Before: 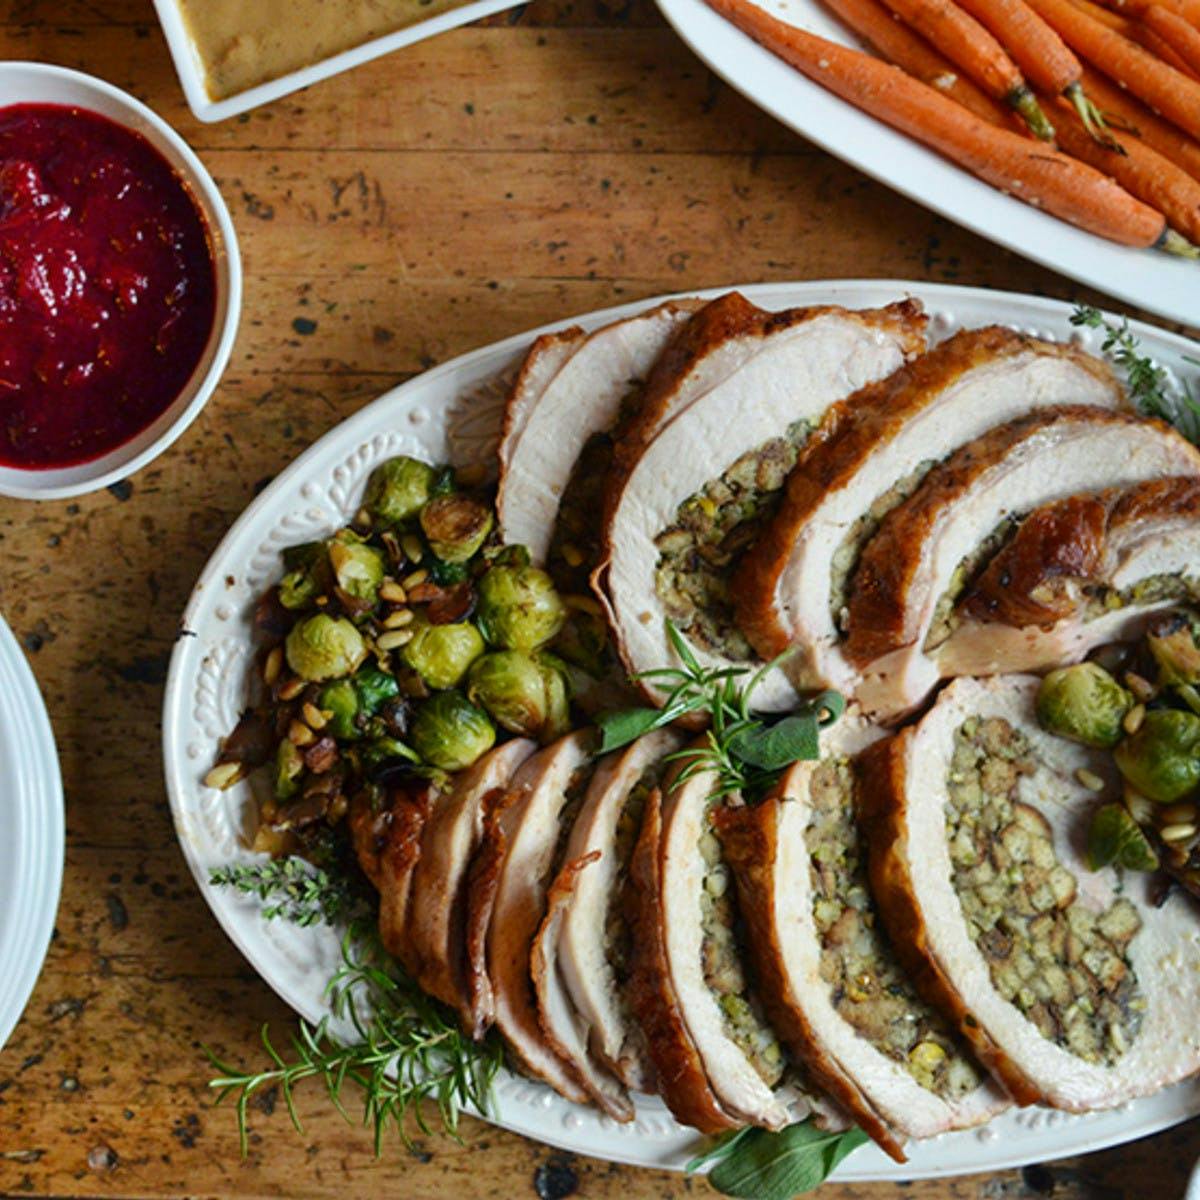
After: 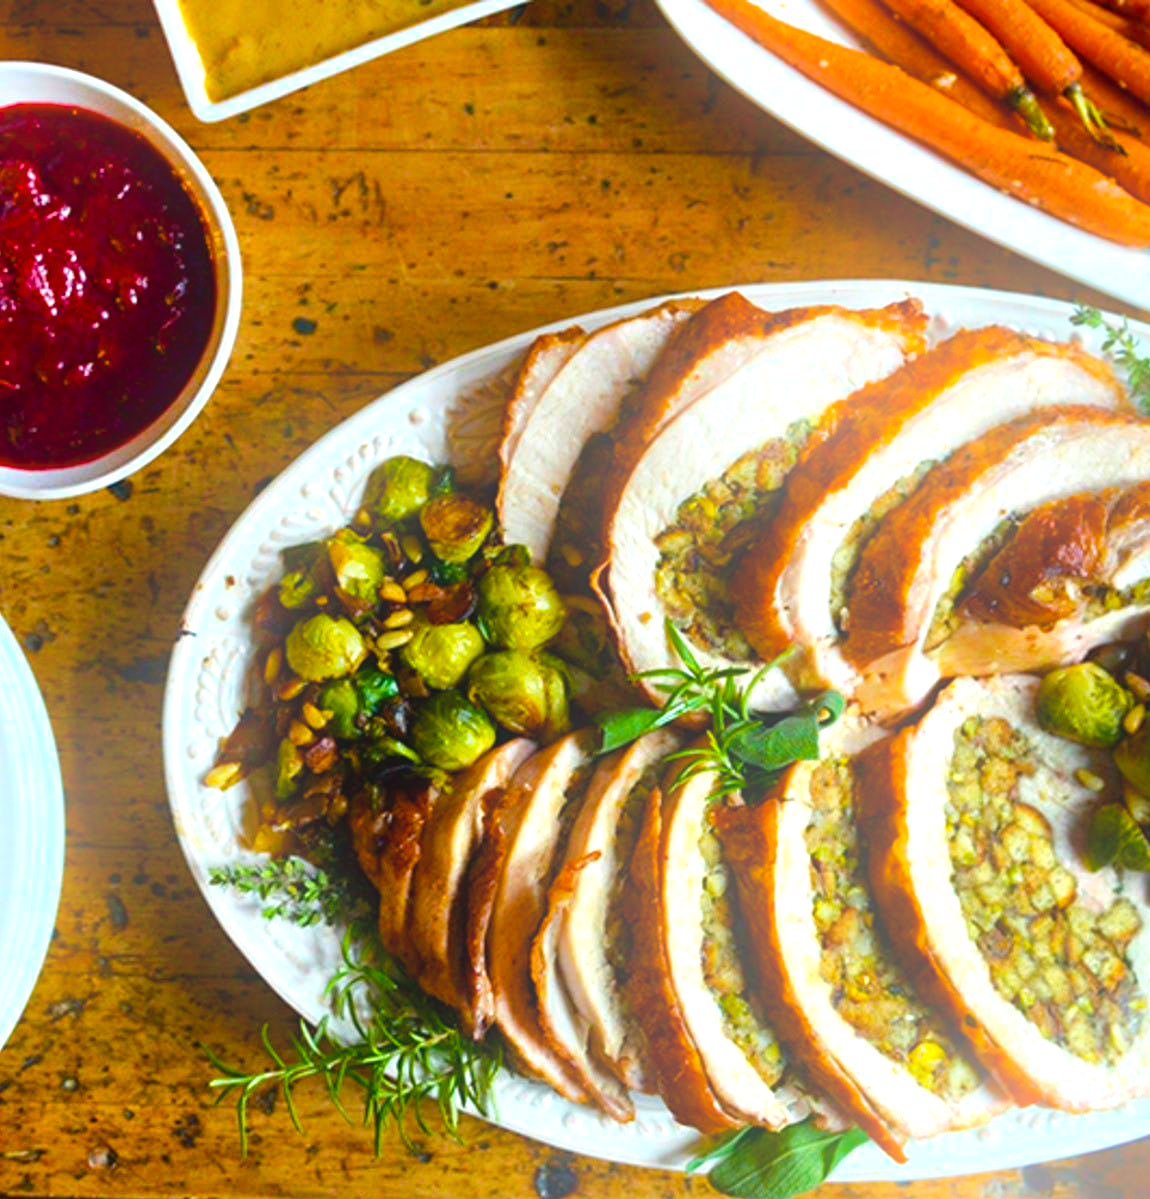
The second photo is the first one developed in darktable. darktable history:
white balance: emerald 1
crop: right 4.126%, bottom 0.031%
bloom: size 16%, threshold 98%, strength 20%
color balance rgb: linear chroma grading › global chroma 20%, perceptual saturation grading › global saturation 25%, perceptual brilliance grading › global brilliance 20%, global vibrance 20%
